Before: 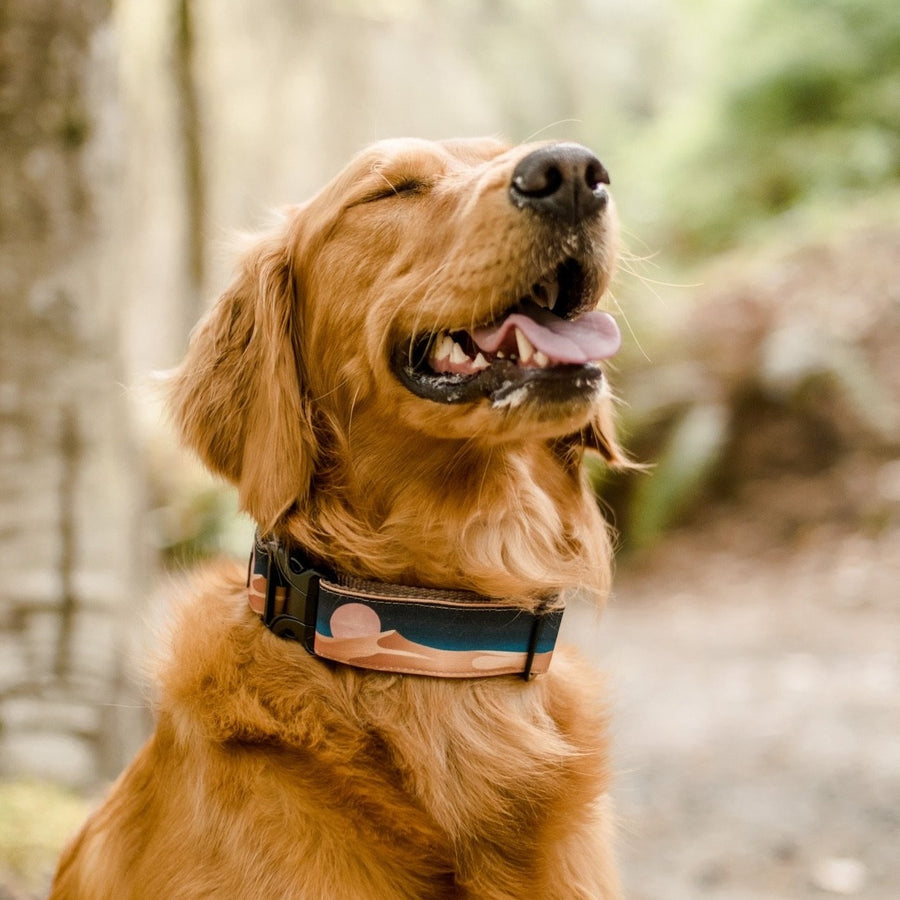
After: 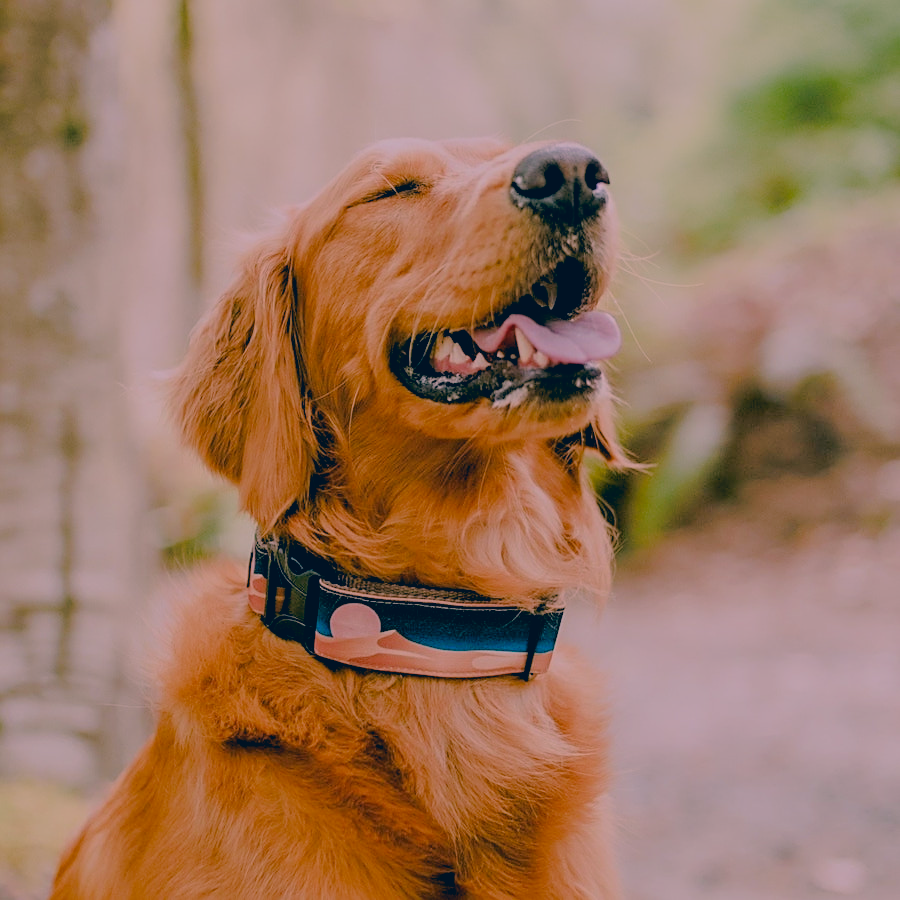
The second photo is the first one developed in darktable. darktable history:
sharpen: on, module defaults
filmic rgb: black relative exposure -4.42 EV, white relative exposure 6.58 EV, hardness 1.85, contrast 0.5
color correction: highlights a* 17.03, highlights b* 0.205, shadows a* -15.38, shadows b* -14.56, saturation 1.5
